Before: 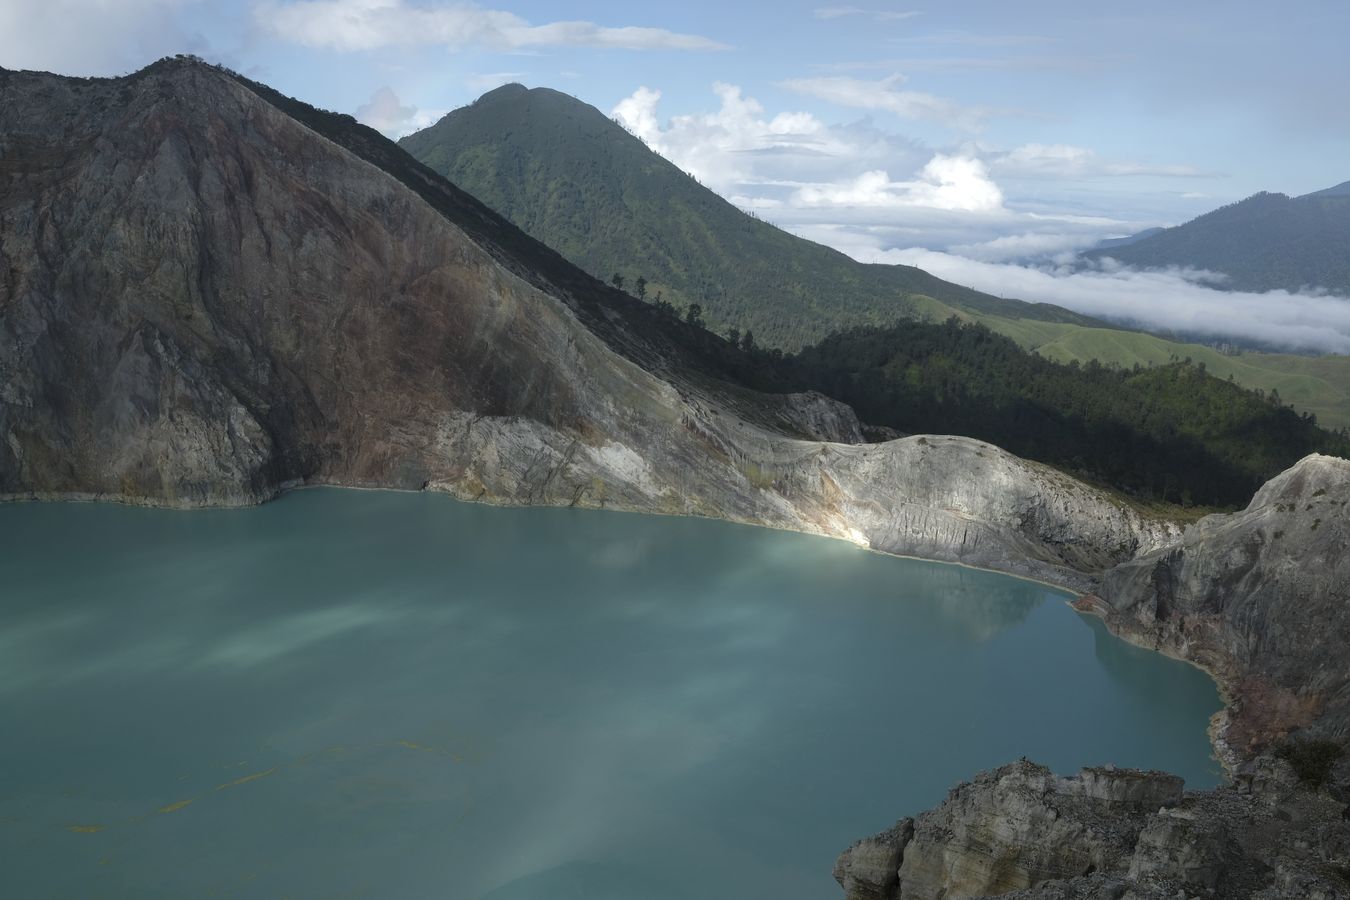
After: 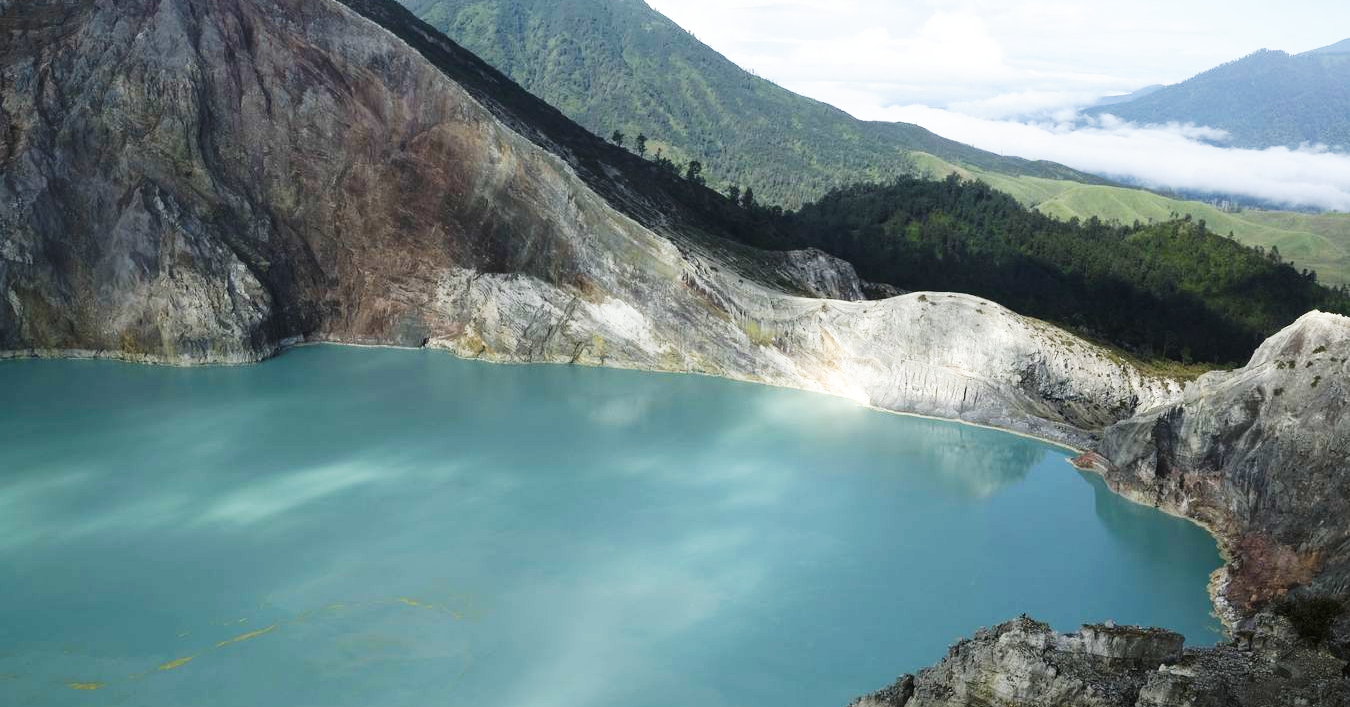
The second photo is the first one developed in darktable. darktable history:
crop and rotate: top 15.893%, bottom 5.442%
base curve: curves: ch0 [(0, 0) (0.007, 0.004) (0.027, 0.03) (0.046, 0.07) (0.207, 0.54) (0.442, 0.872) (0.673, 0.972) (1, 1)], preserve colors none
contrast brightness saturation: contrast 0.075
